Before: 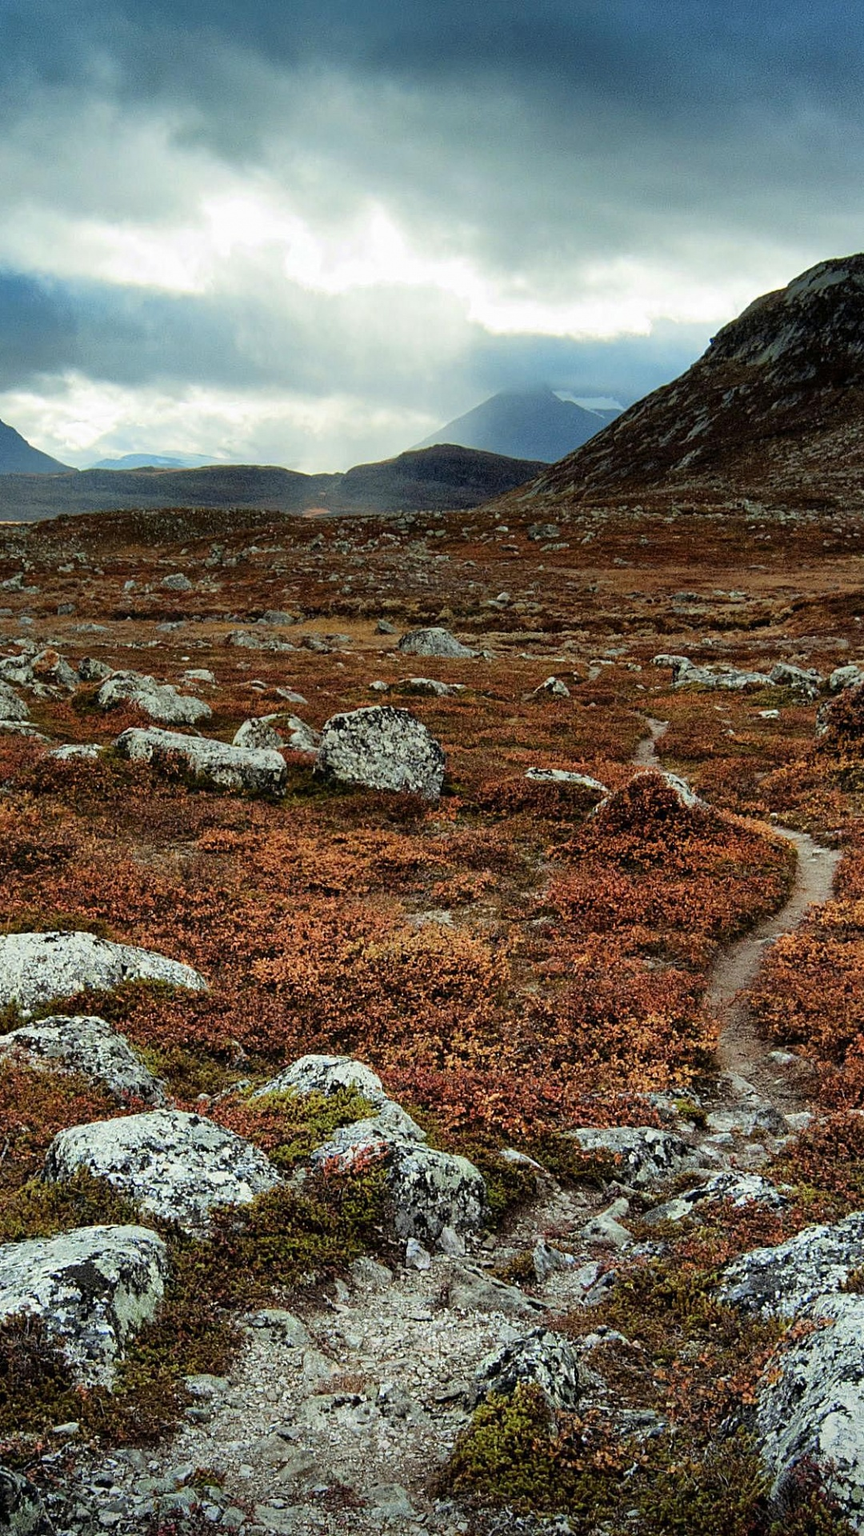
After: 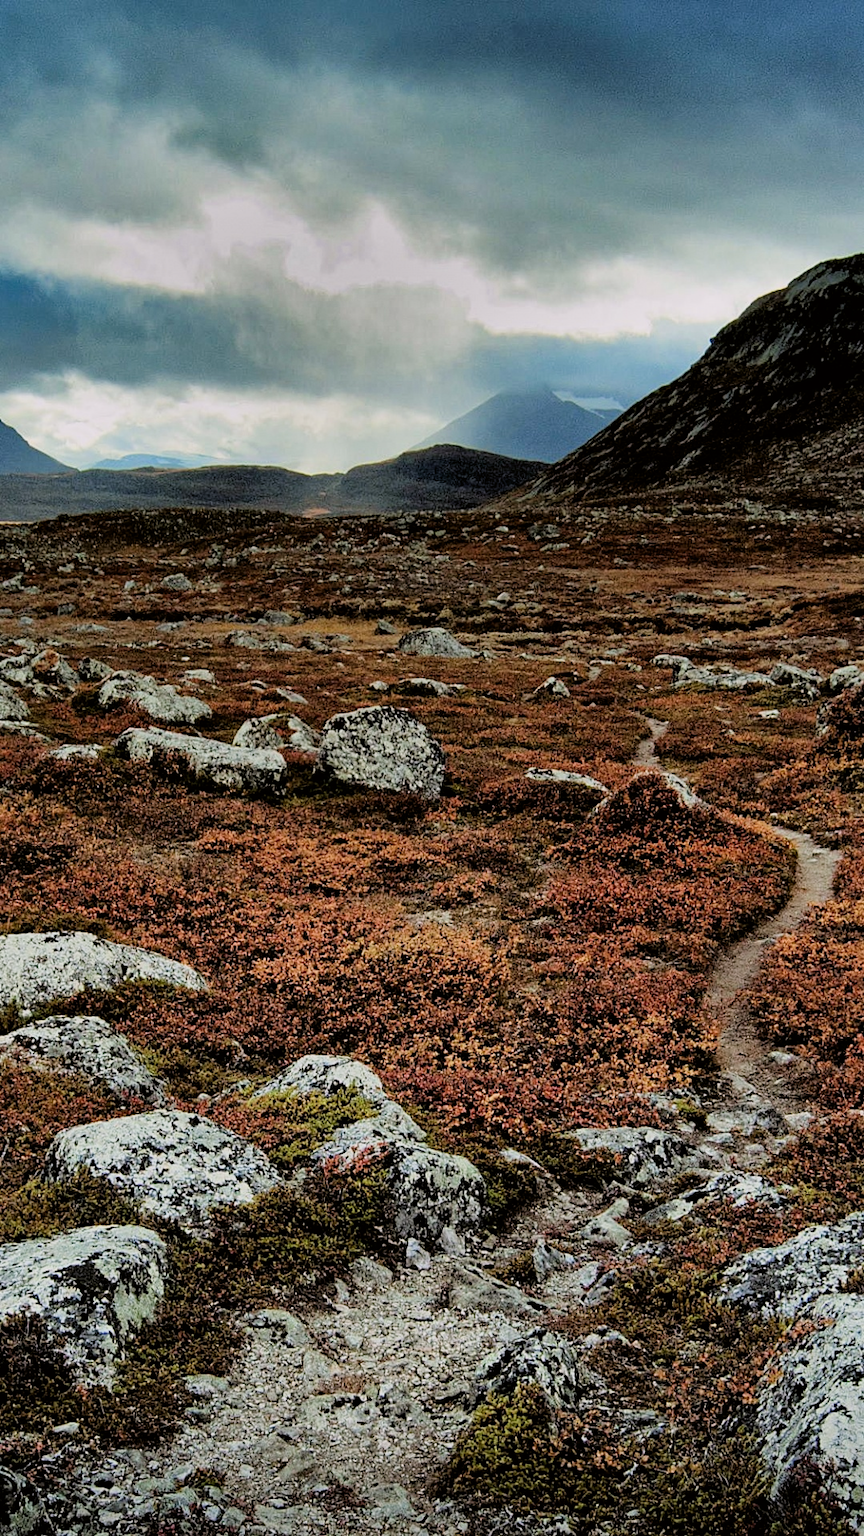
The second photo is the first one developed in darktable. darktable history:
color correction: highlights a* 3.08, highlights b* -1.45, shadows a* -0.11, shadows b* 1.89, saturation 0.984
haze removal: compatibility mode true, adaptive false
shadows and highlights: shadows 20.84, highlights -81.26, shadows color adjustment 97.66%, soften with gaussian
filmic rgb: black relative exposure -7.74 EV, white relative exposure 4.39 EV, hardness 3.75, latitude 49.74%, contrast 1.101
